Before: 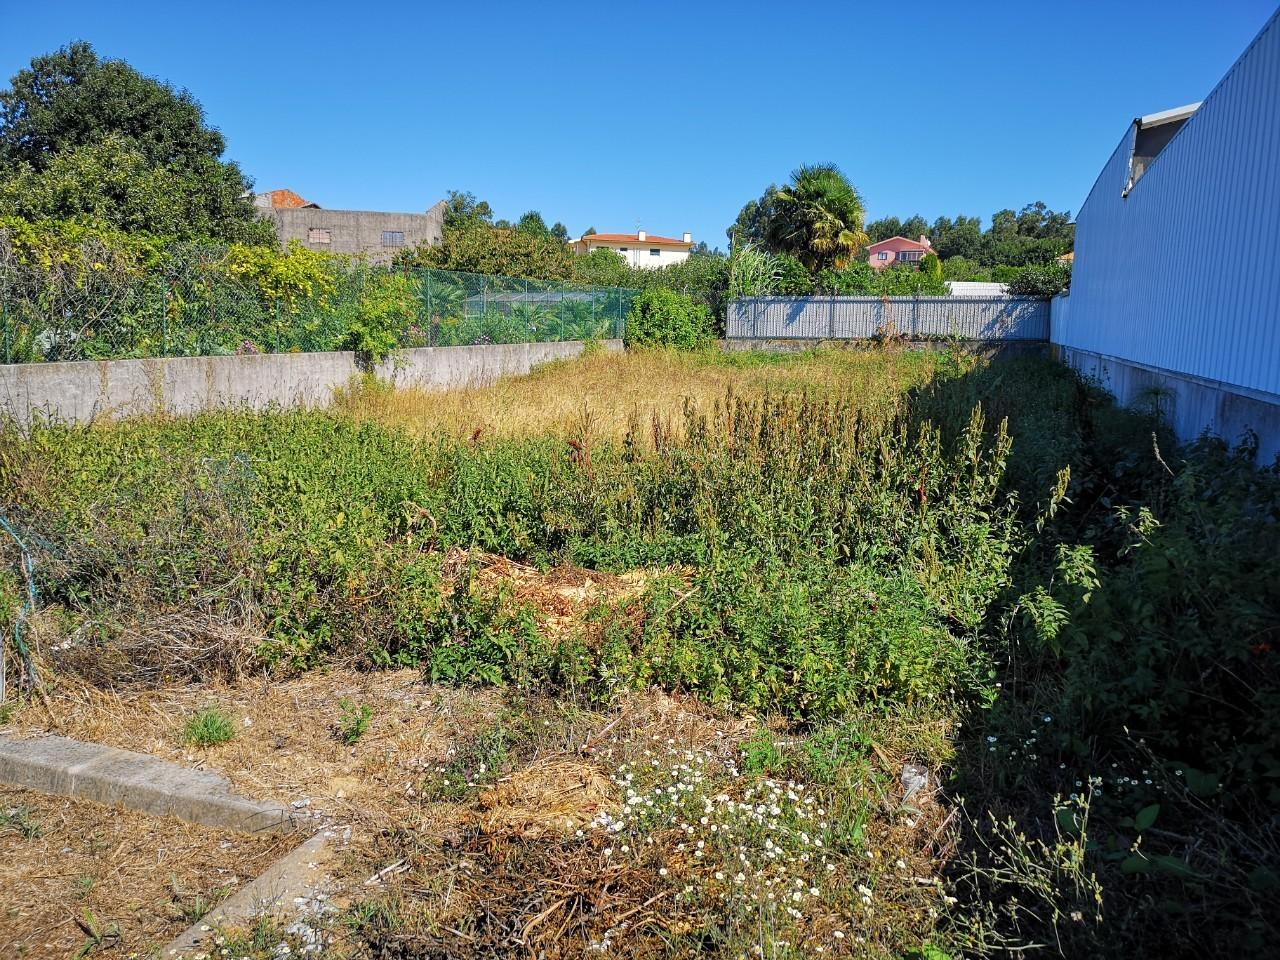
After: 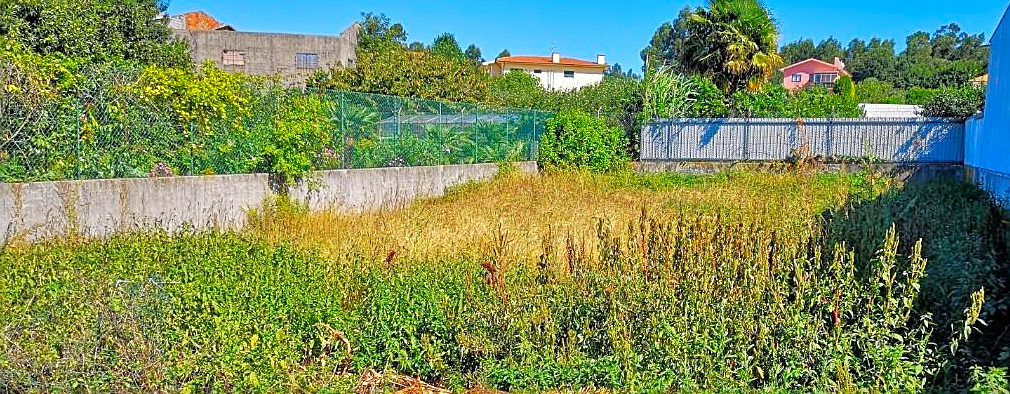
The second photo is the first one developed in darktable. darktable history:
sharpen: on, module defaults
contrast brightness saturation: brightness -0.015, saturation 0.358
crop: left 6.79%, top 18.588%, right 14.28%, bottom 40.34%
tone equalizer: -7 EV 0.163 EV, -6 EV 0.577 EV, -5 EV 1.13 EV, -4 EV 1.33 EV, -3 EV 1.17 EV, -2 EV 0.6 EV, -1 EV 0.165 EV
